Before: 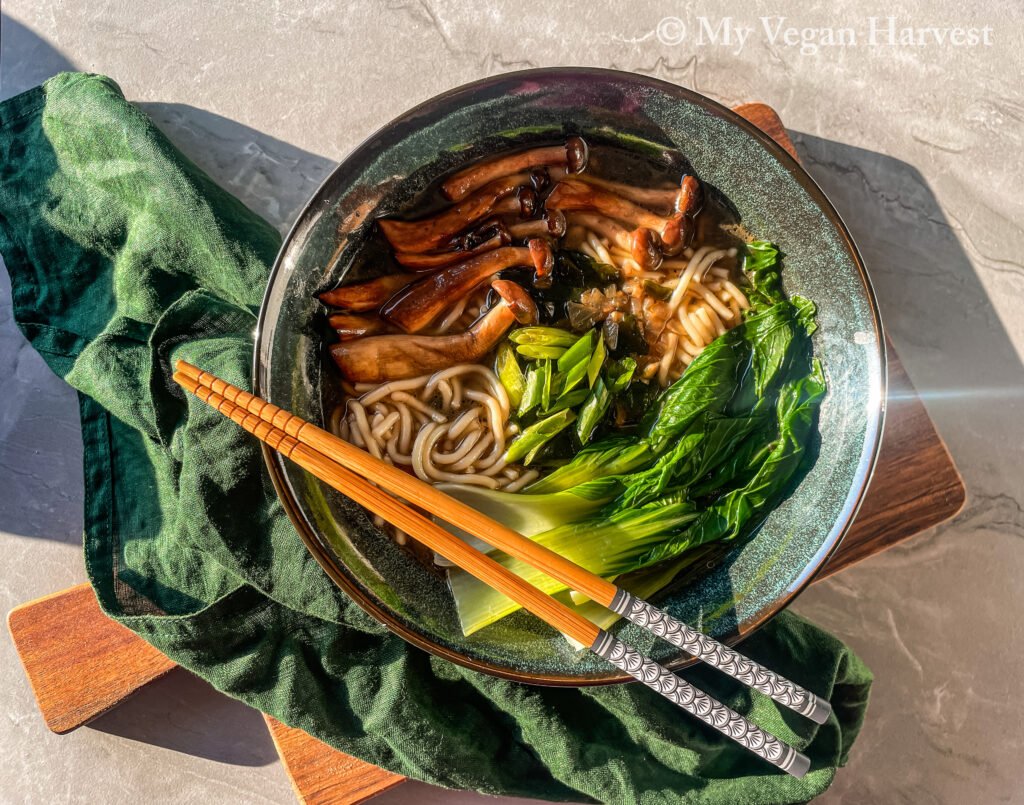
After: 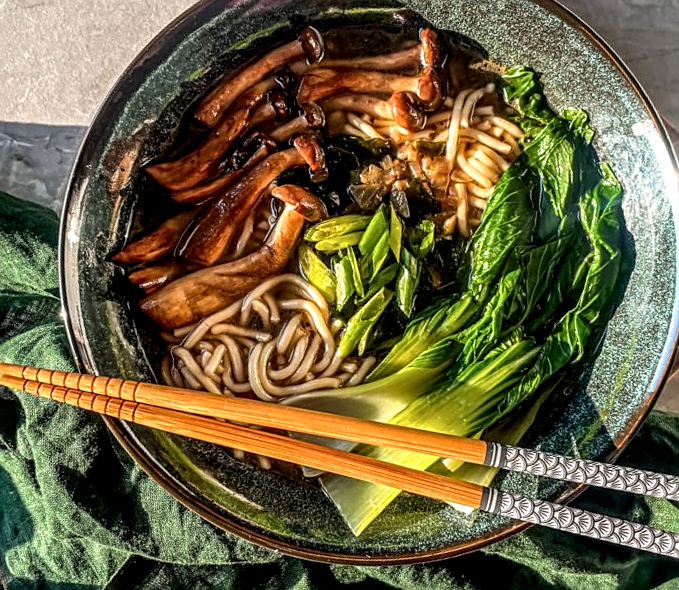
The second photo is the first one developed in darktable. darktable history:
crop and rotate: angle 18.25°, left 6.871%, right 3.727%, bottom 1.092%
sharpen: on, module defaults
local contrast: detail 156%
